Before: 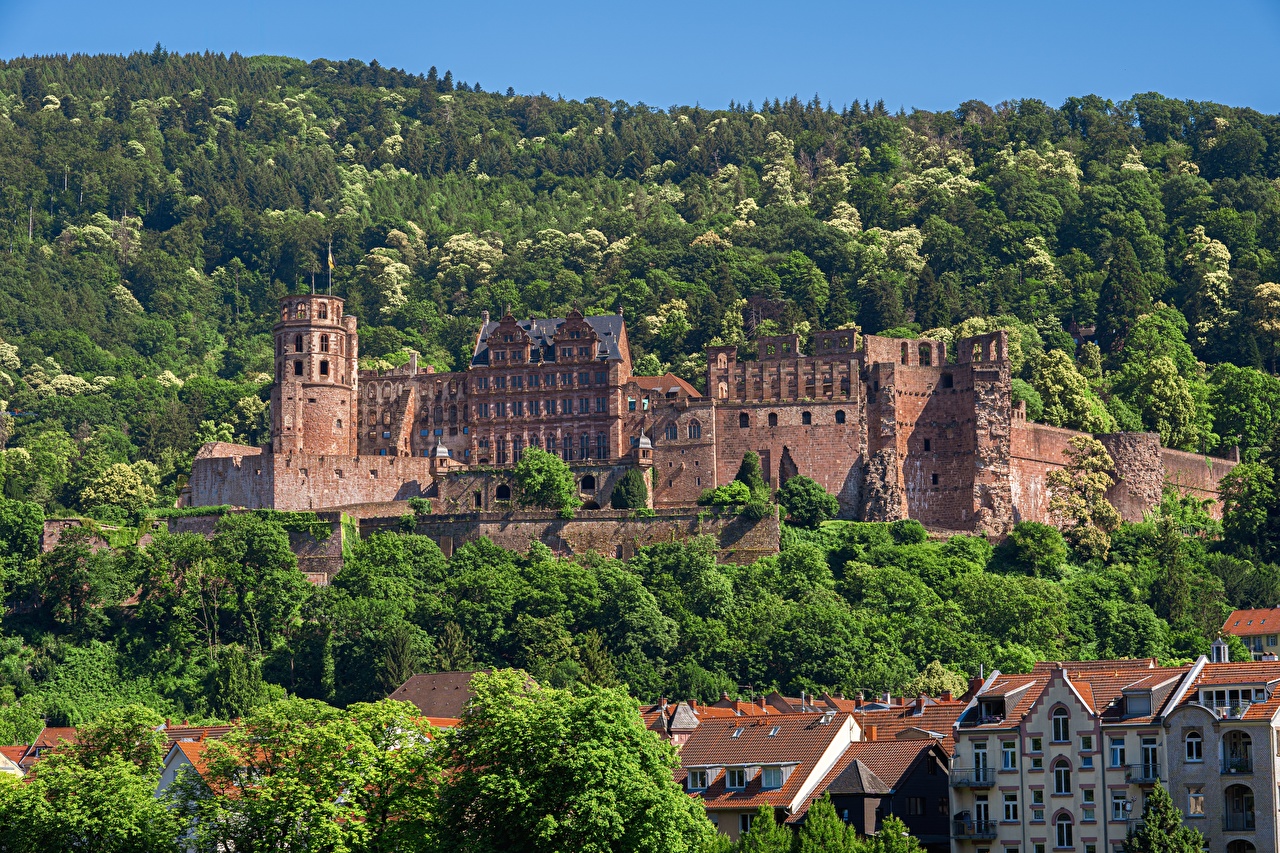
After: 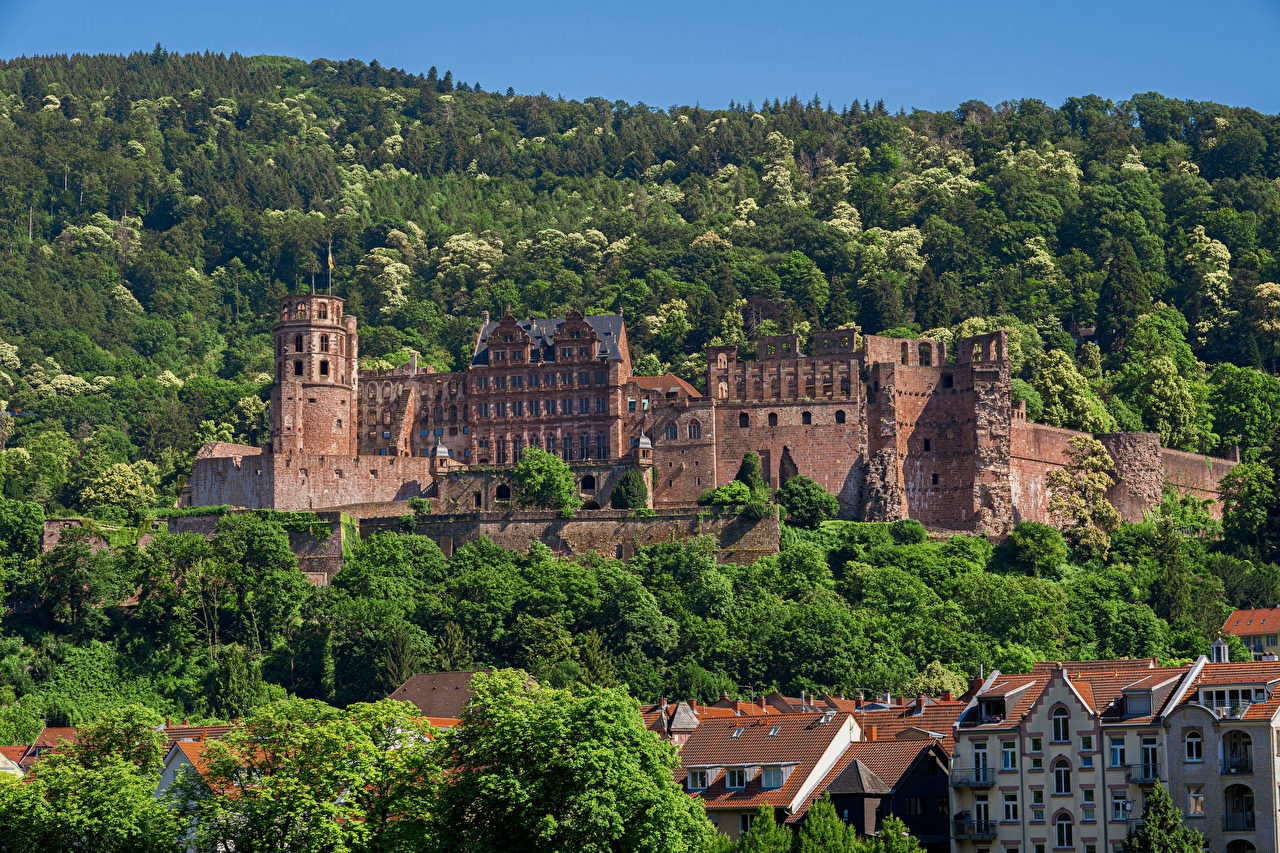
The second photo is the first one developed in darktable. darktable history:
exposure: black level correction 0.001, exposure -0.199 EV, compensate exposure bias true, compensate highlight preservation false
